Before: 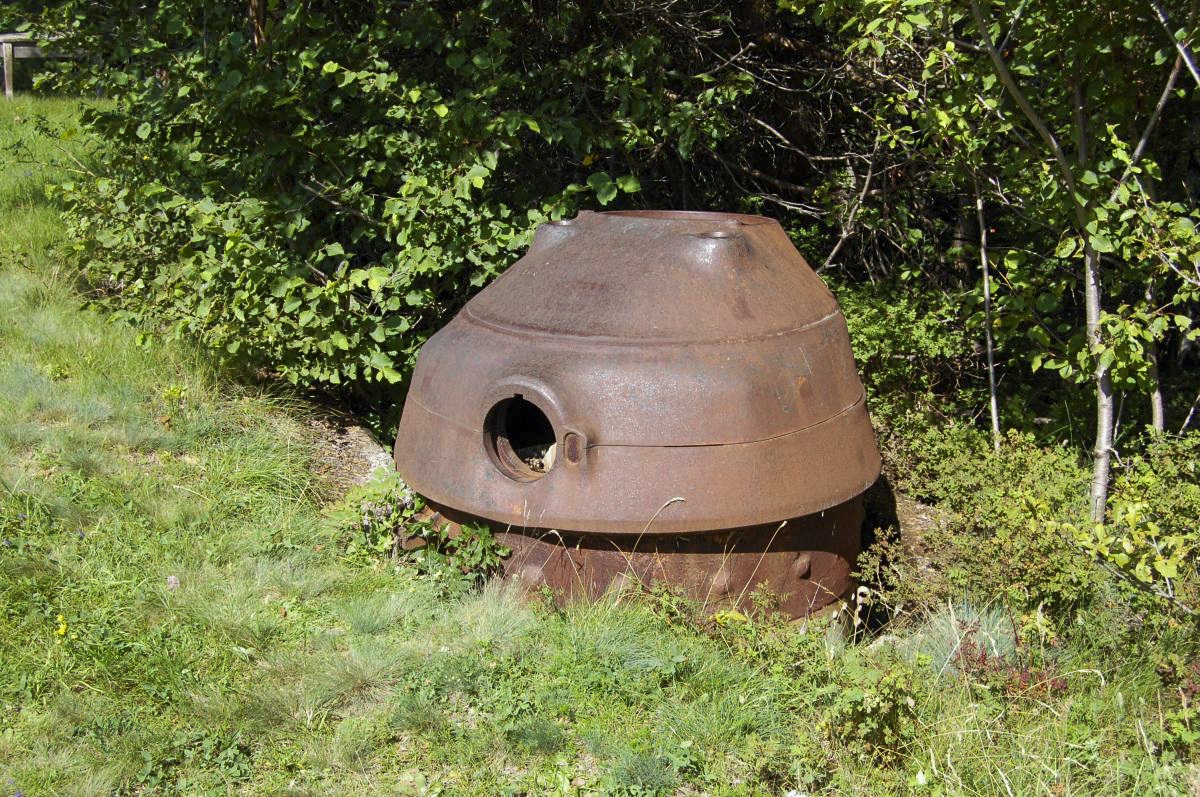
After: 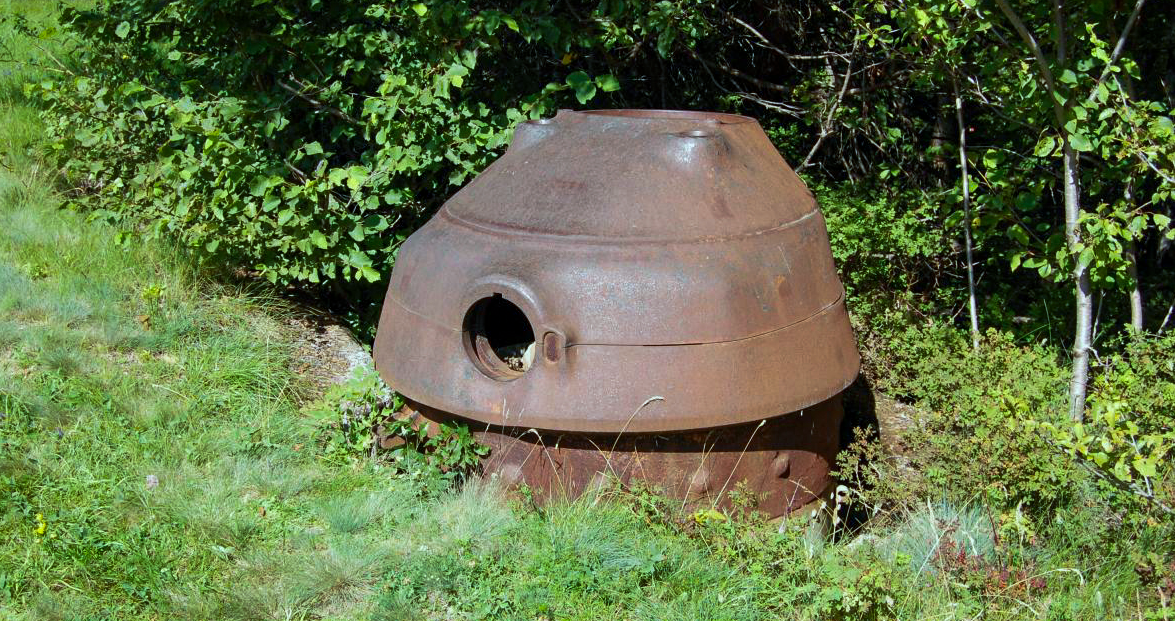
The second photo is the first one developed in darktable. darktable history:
crop and rotate: left 1.814%, top 12.818%, right 0.25%, bottom 9.225%
white balance: red 0.925, blue 1.046
